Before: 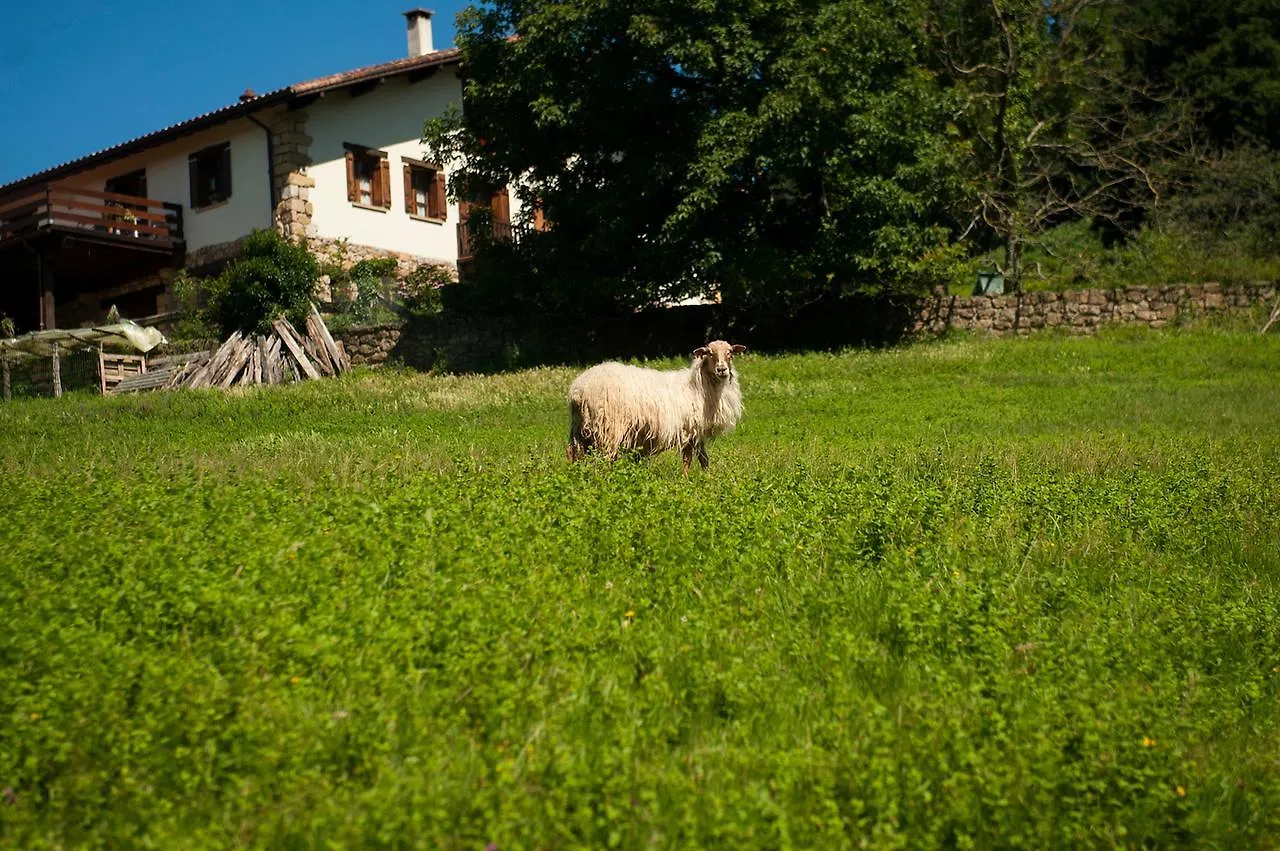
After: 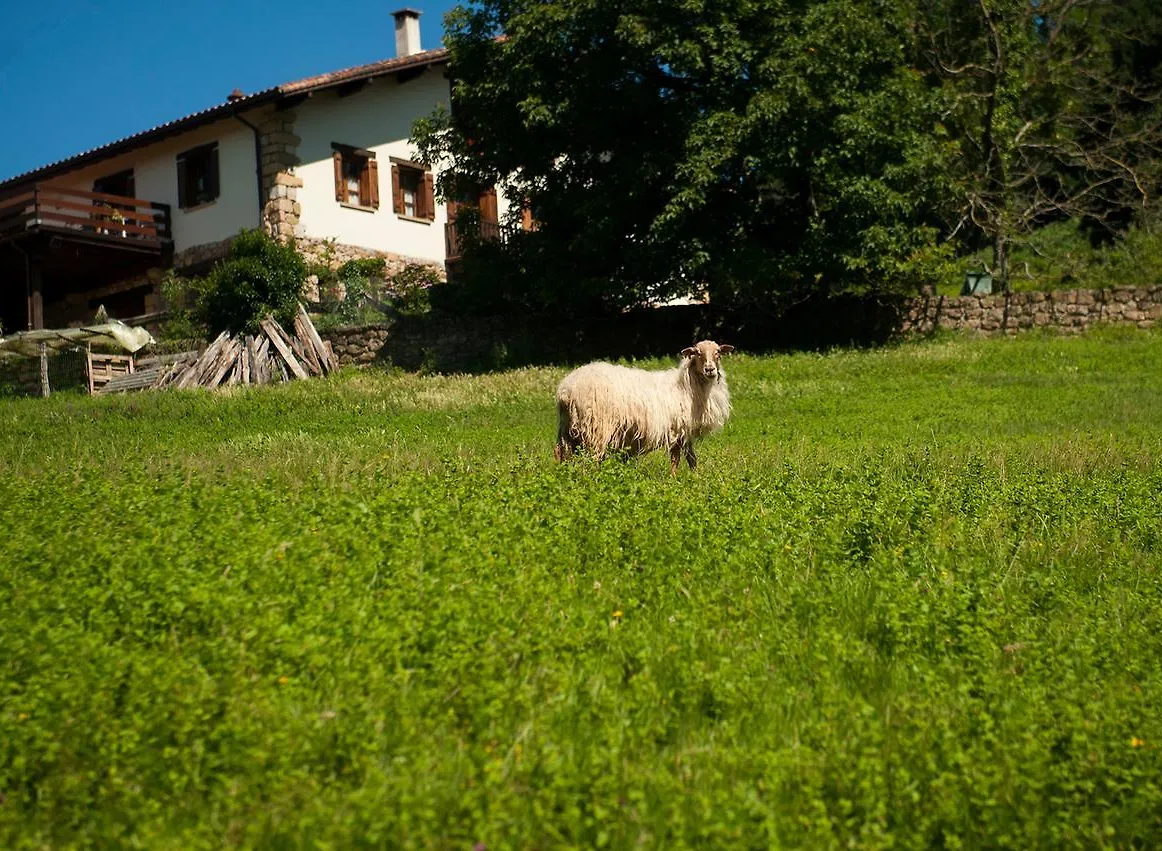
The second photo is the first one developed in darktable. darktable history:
crop and rotate: left 0.987%, right 8.165%
